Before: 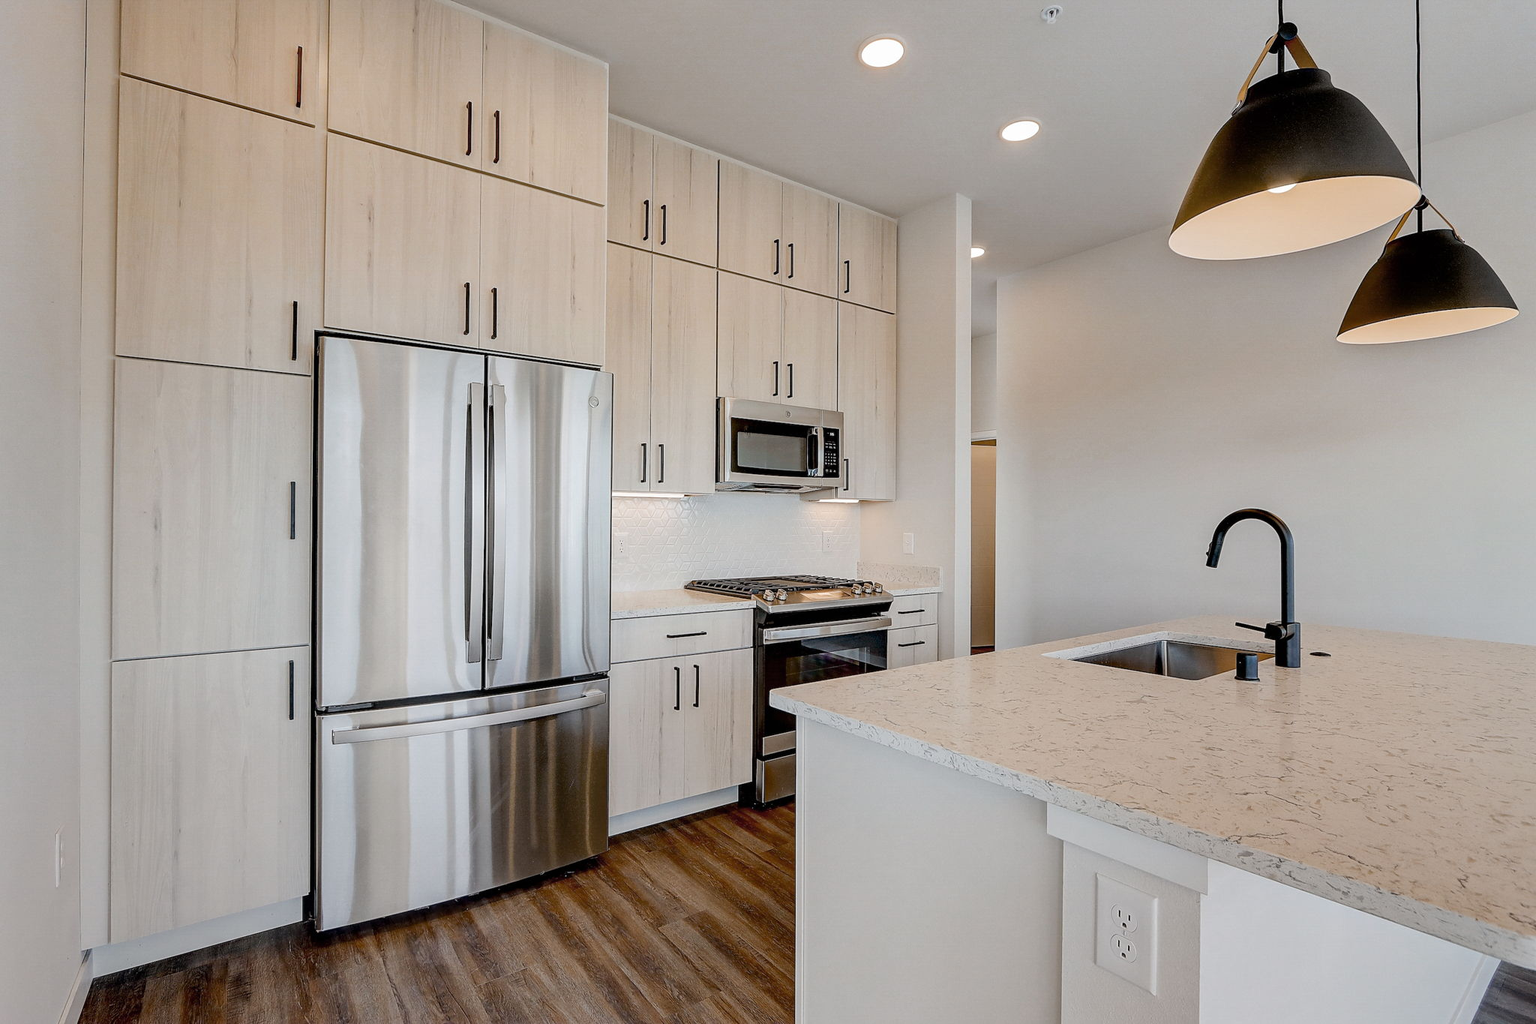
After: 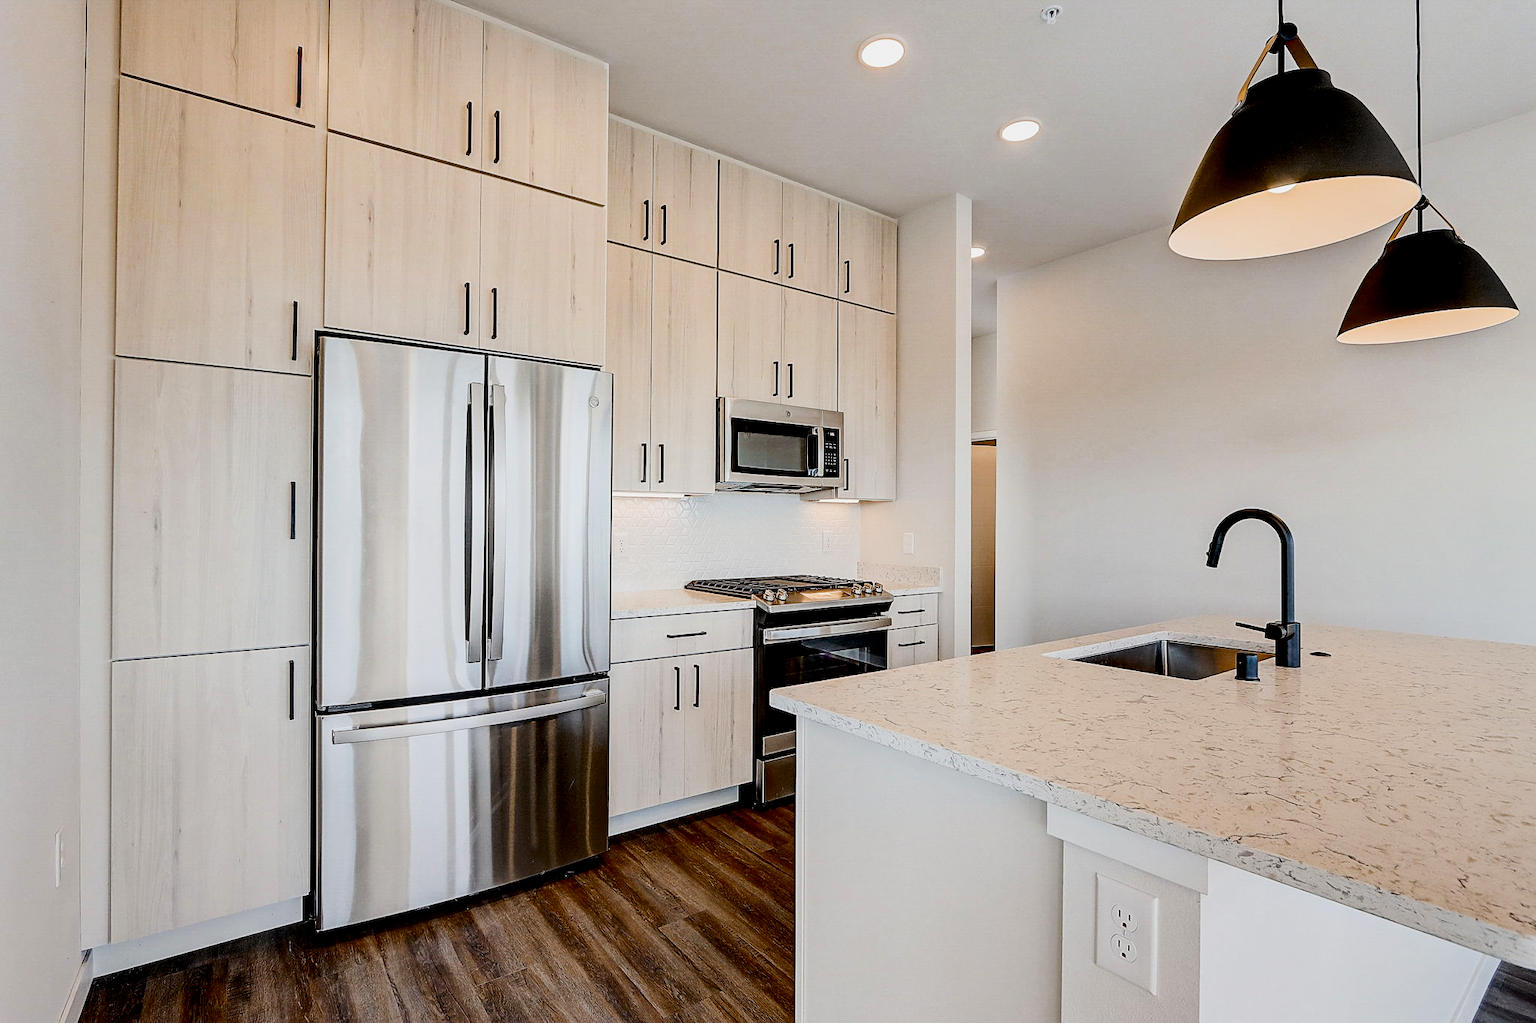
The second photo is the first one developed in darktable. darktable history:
exposure: exposure 0.255 EV, compensate exposure bias true, compensate highlight preservation false
sharpen: amount 0.203
filmic rgb: black relative exposure -7.75 EV, white relative exposure 4.36 EV, threshold 5.95 EV, hardness 3.76, latitude 49.2%, contrast 1.101, enable highlight reconstruction true
contrast brightness saturation: contrast 0.195, brightness -0.105, saturation 0.209
